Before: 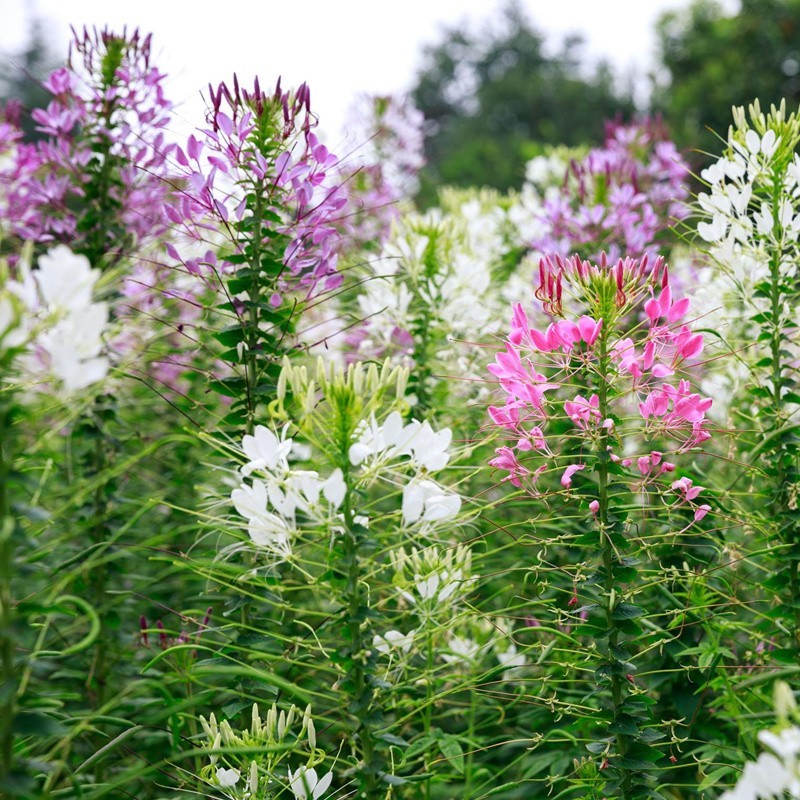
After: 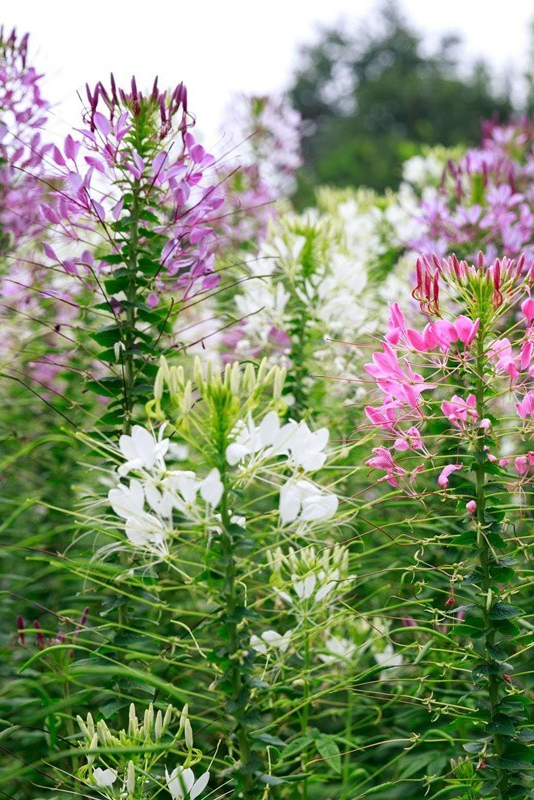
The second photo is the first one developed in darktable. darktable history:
crop: left 15.409%, right 17.754%
